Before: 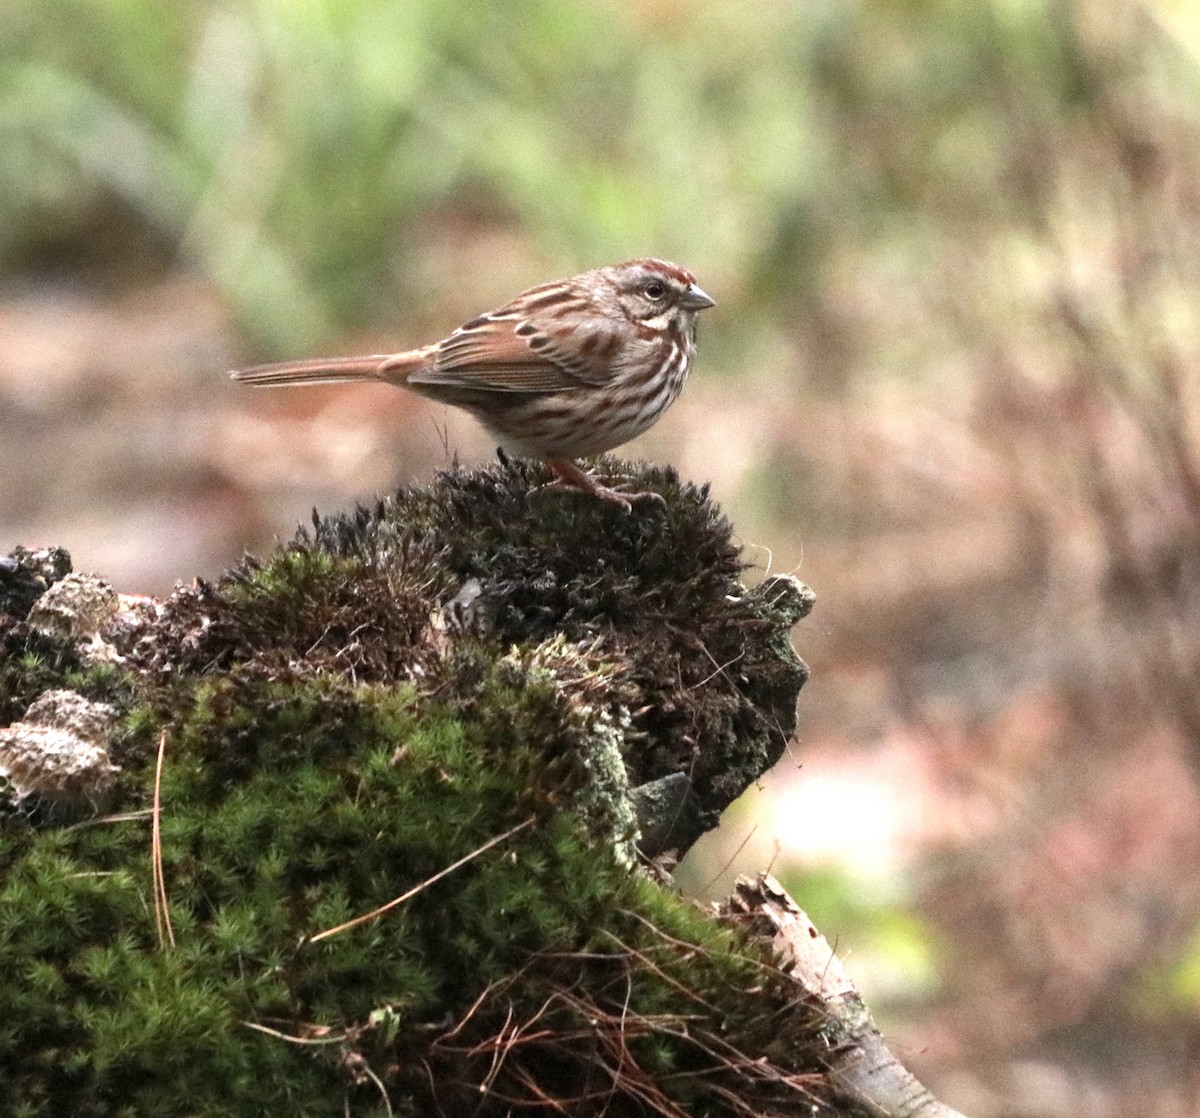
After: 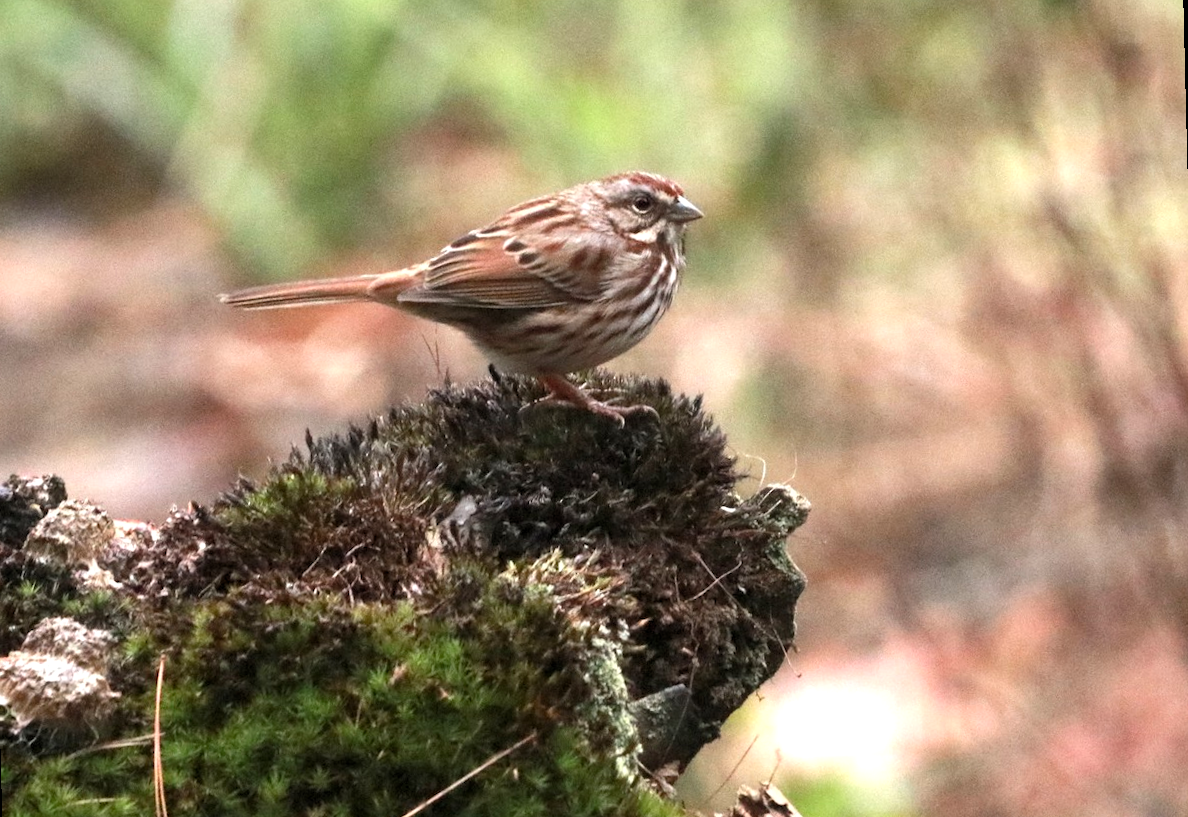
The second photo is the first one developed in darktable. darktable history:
rotate and perspective: rotation -1.42°, crop left 0.016, crop right 0.984, crop top 0.035, crop bottom 0.965
crop: top 5.667%, bottom 17.637%
levels: levels [0.016, 0.492, 0.969]
tone equalizer: on, module defaults
